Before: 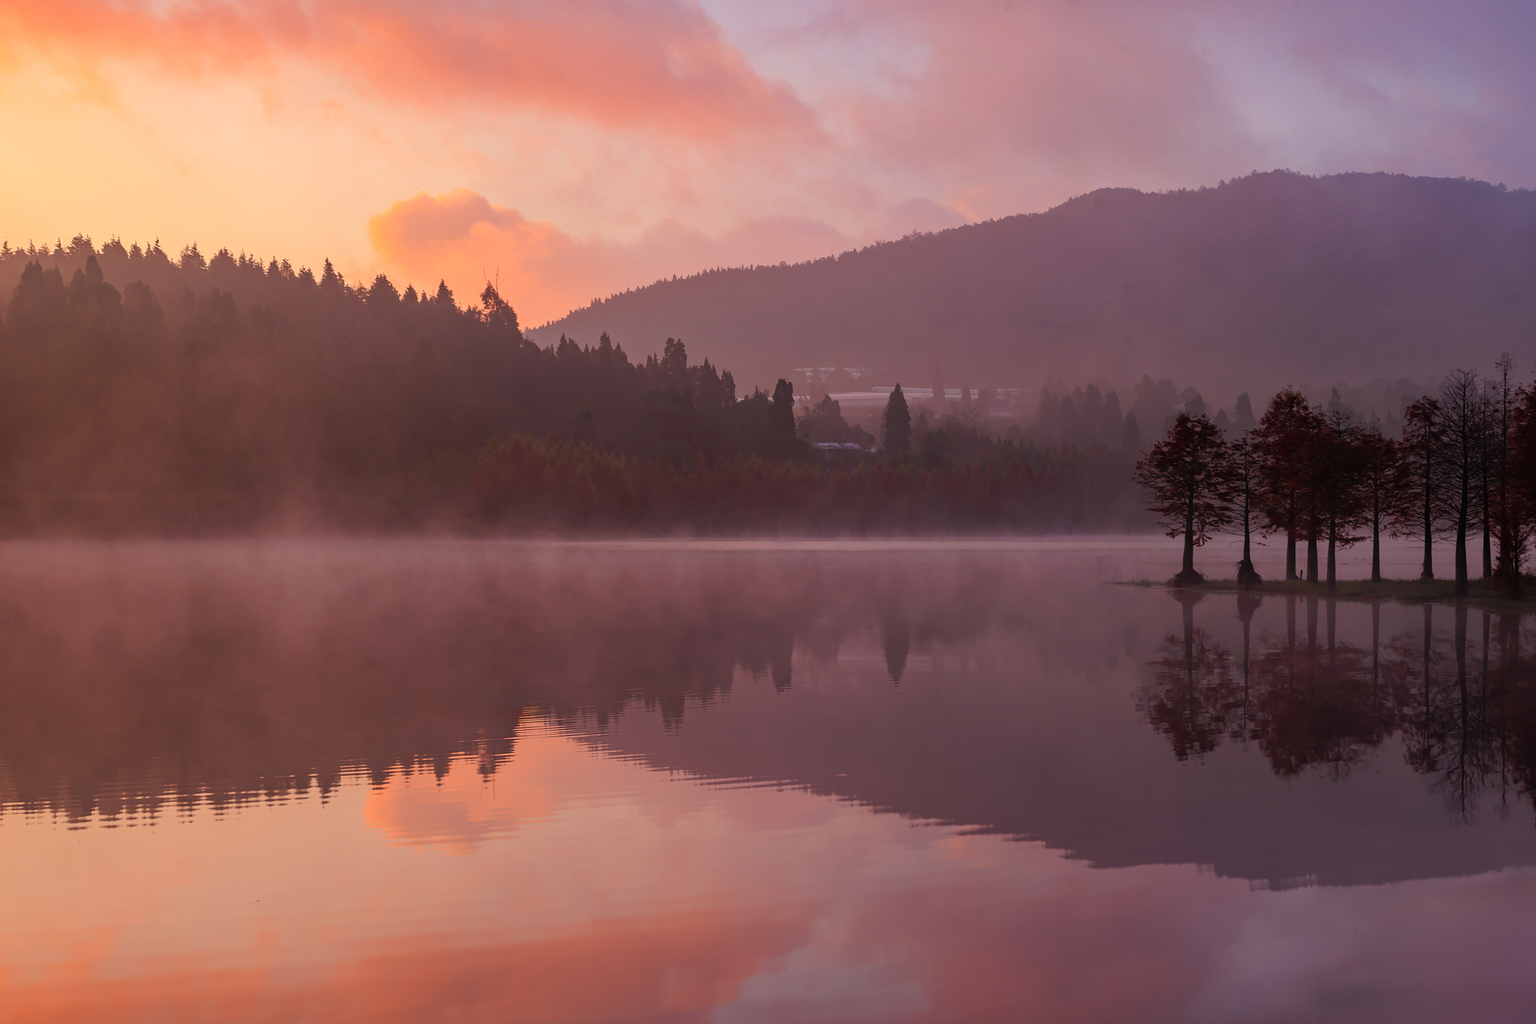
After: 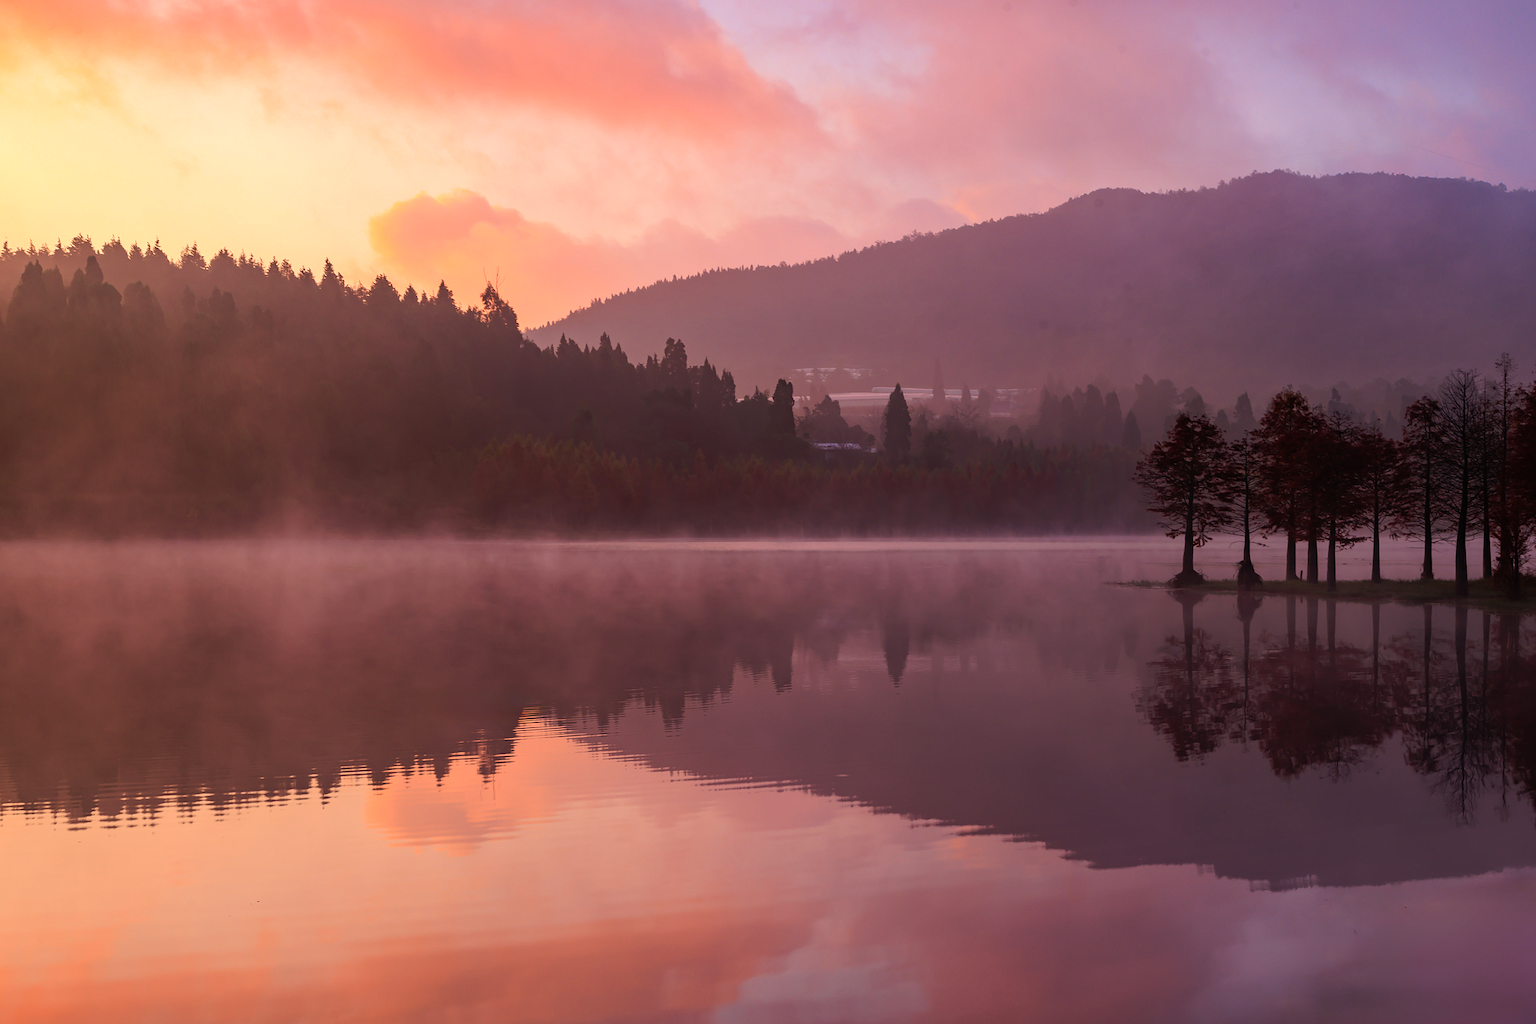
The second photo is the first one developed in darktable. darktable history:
tone equalizer: -8 EV -0.436 EV, -7 EV -0.395 EV, -6 EV -0.316 EV, -5 EV -0.254 EV, -3 EV 0.252 EV, -2 EV 0.32 EV, -1 EV 0.398 EV, +0 EV 0.438 EV, edges refinement/feathering 500, mask exposure compensation -1.57 EV, preserve details no
velvia: on, module defaults
